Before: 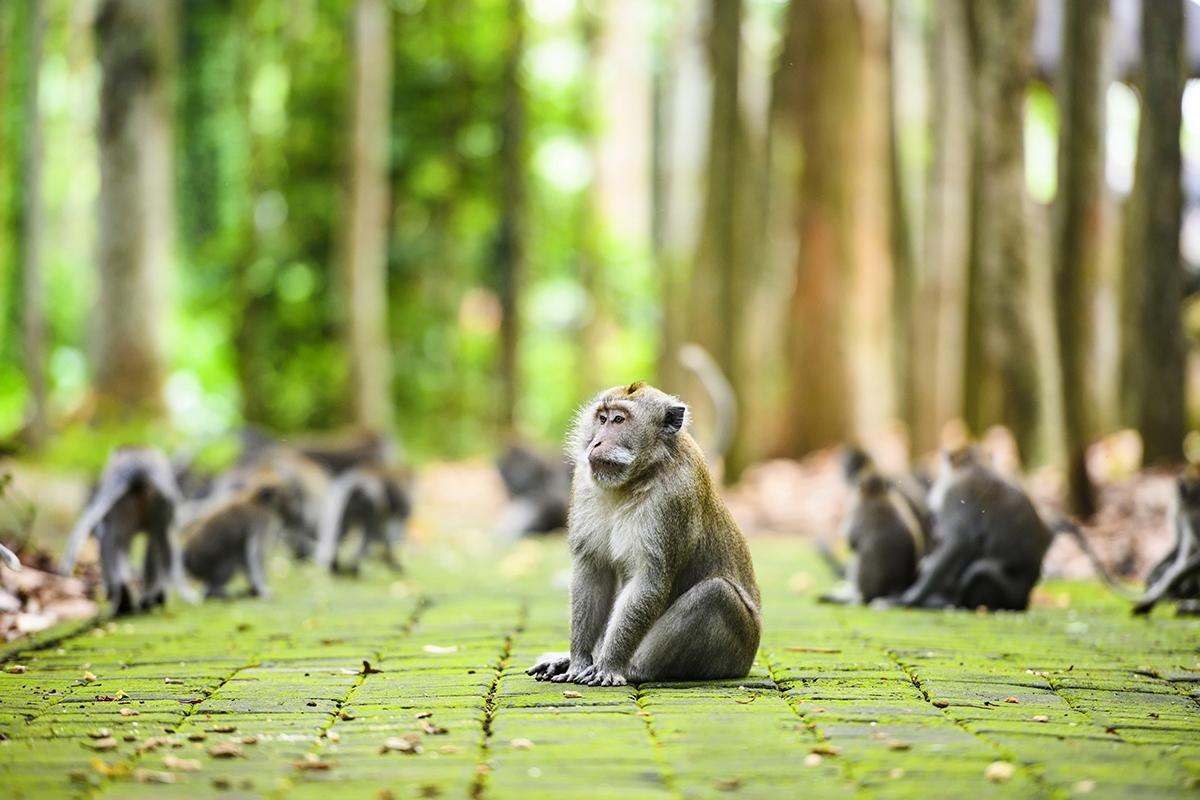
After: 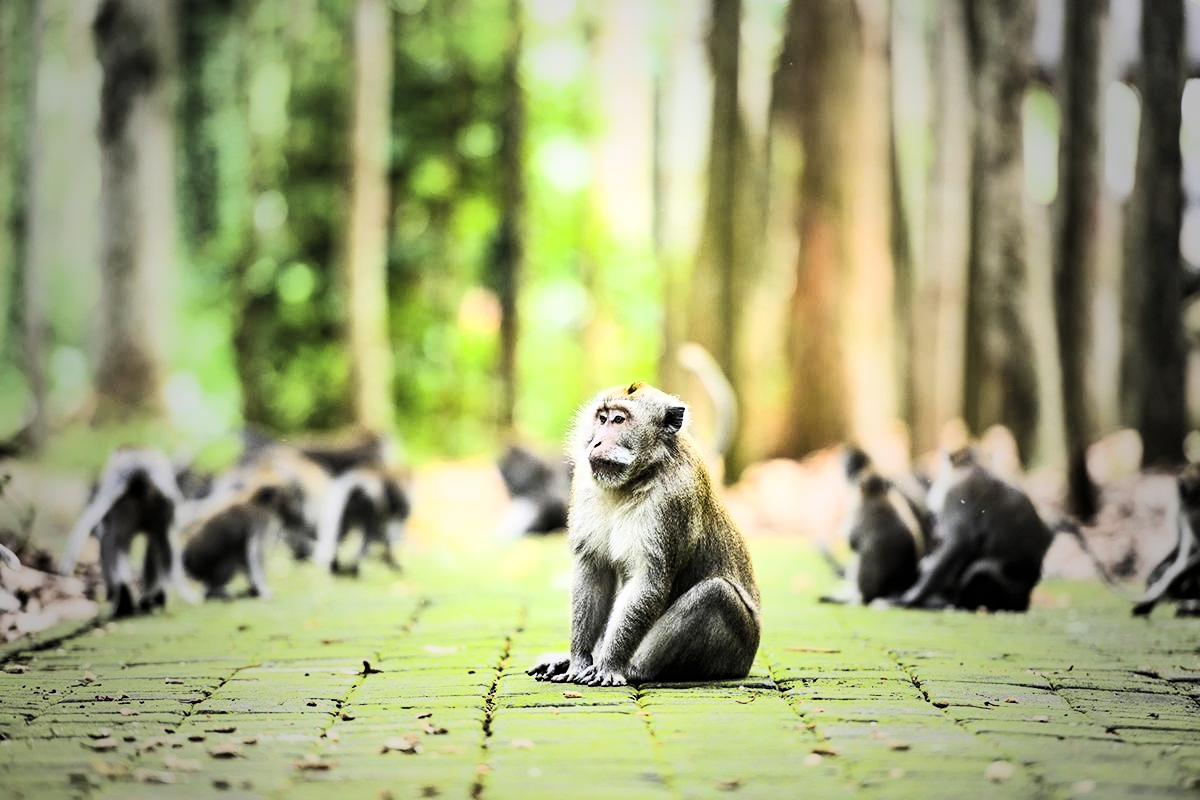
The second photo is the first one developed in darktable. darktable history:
base curve: curves: ch0 [(0, 0) (0.012, 0.01) (0.073, 0.168) (0.31, 0.711) (0.645, 0.957) (1, 1)]
levels: black 0.086%, white 99.94%, levels [0, 0.618, 1]
vignetting: fall-off start 34.14%, fall-off radius 64.62%, width/height ratio 0.957
